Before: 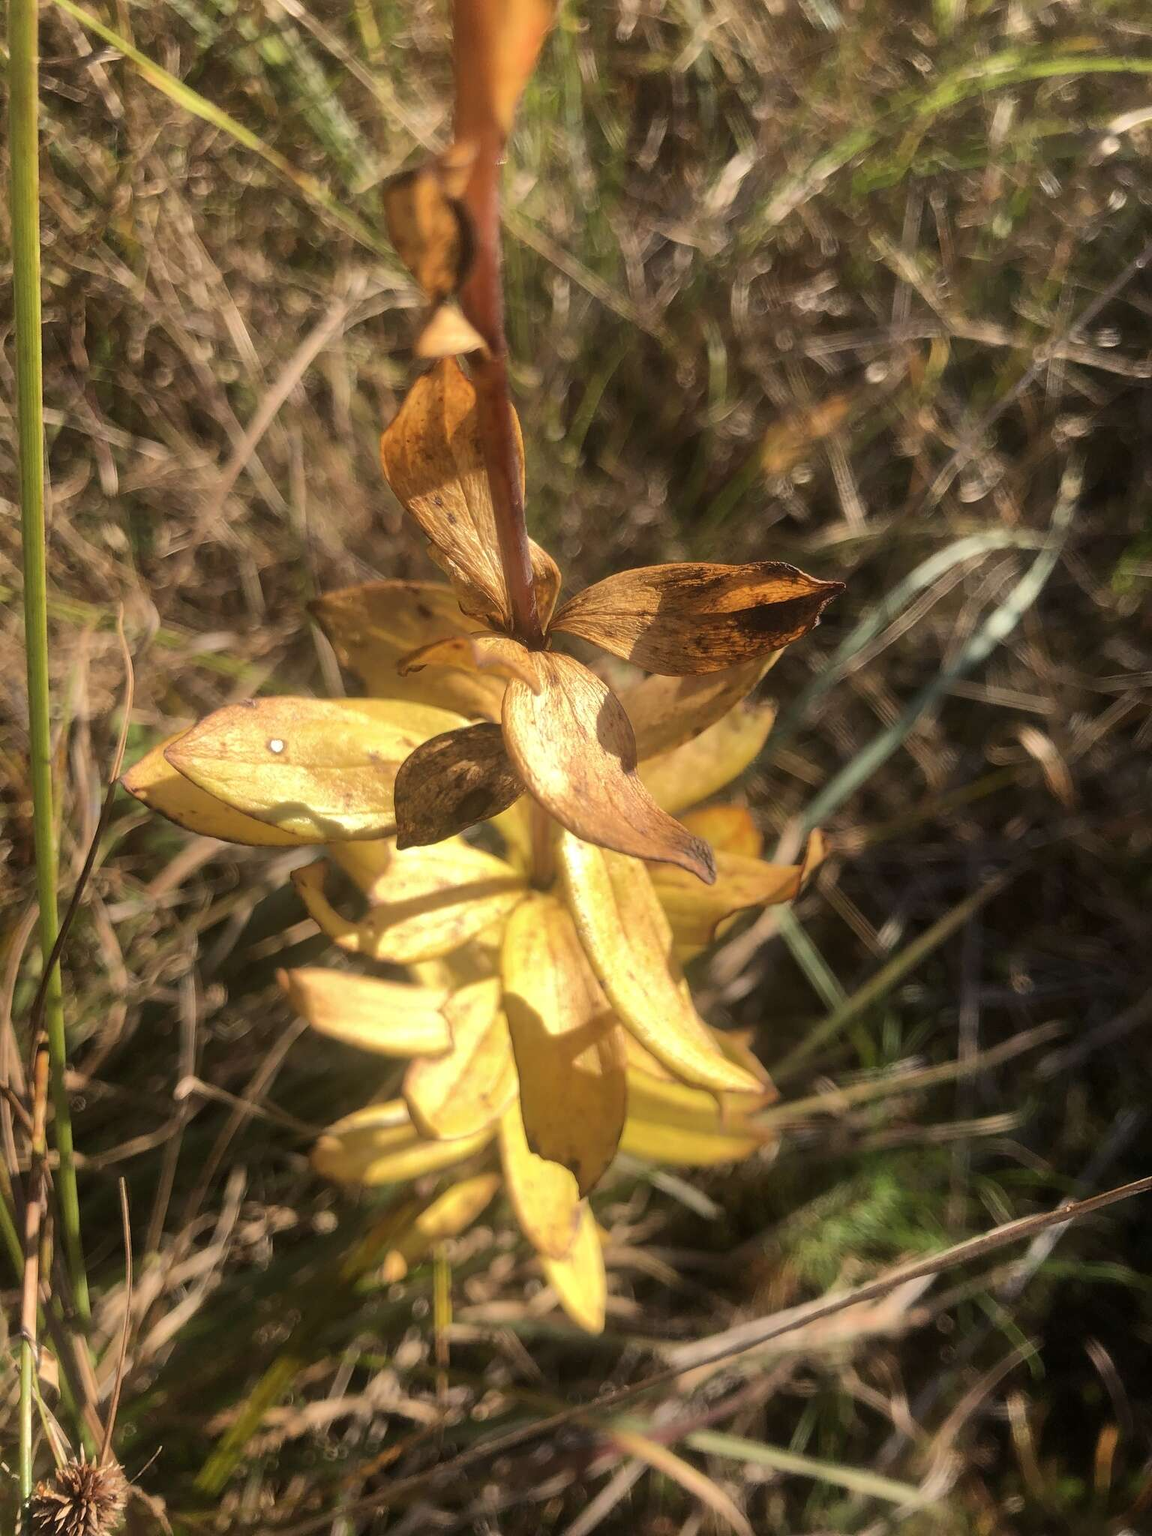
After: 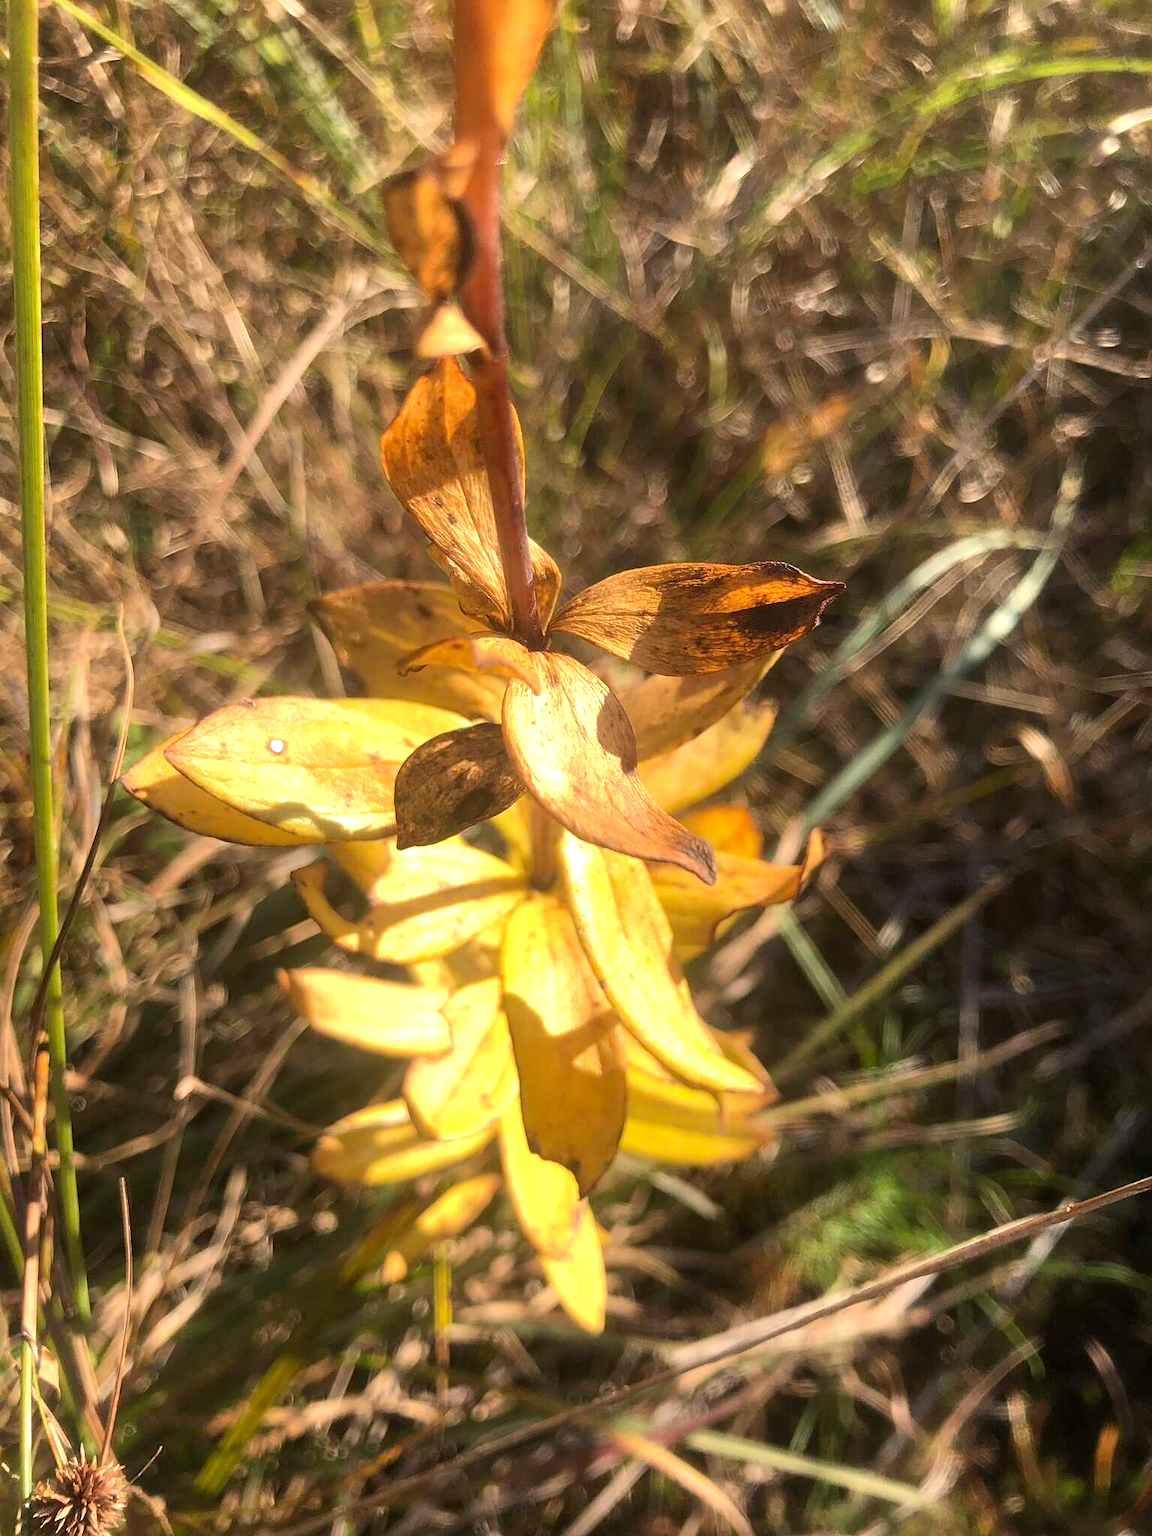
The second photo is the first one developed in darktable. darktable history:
exposure: exposure 0.515 EV, compensate highlight preservation false
sharpen: amount 0.2
